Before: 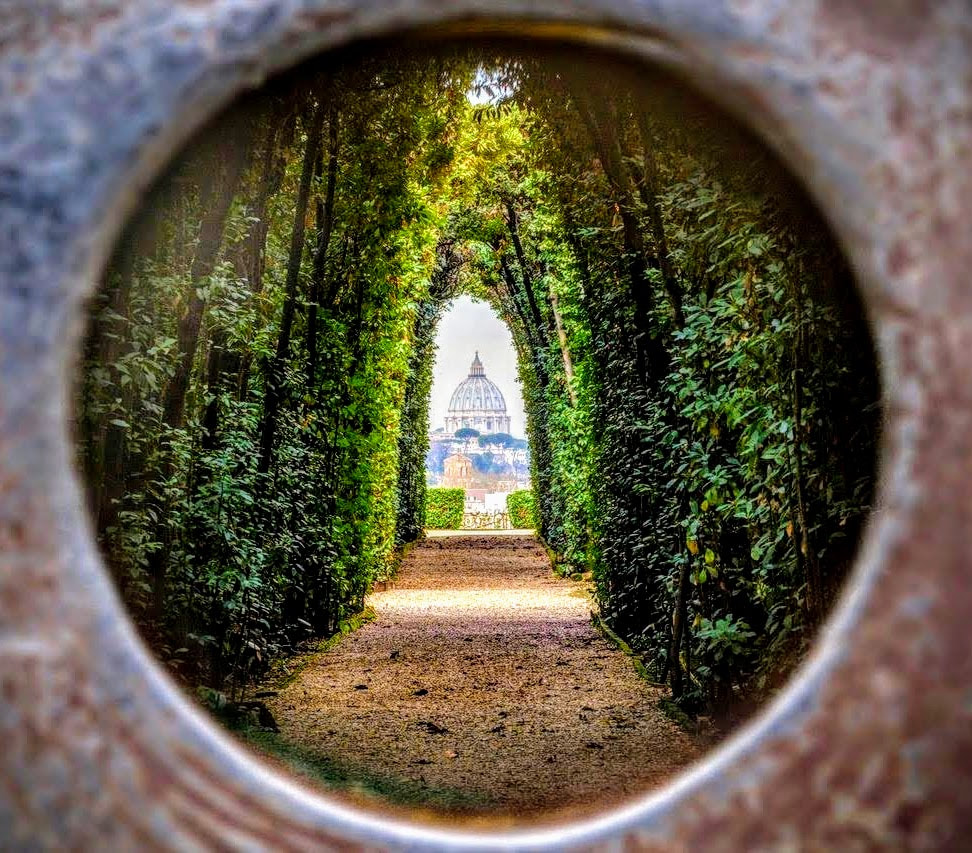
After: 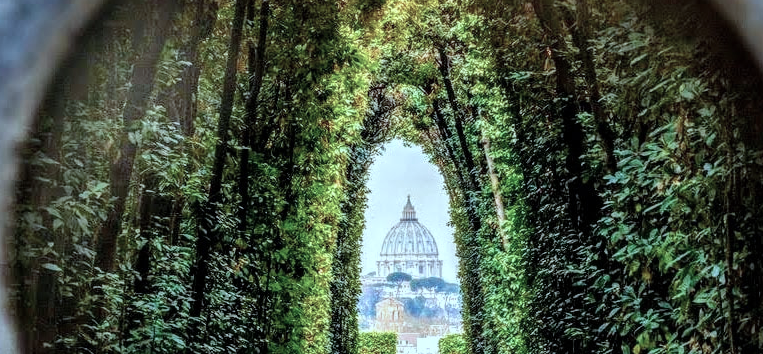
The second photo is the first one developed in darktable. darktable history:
crop: left 7.036%, top 18.398%, right 14.379%, bottom 40.043%
color correction: highlights a* -12.64, highlights b* -18.1, saturation 0.7
